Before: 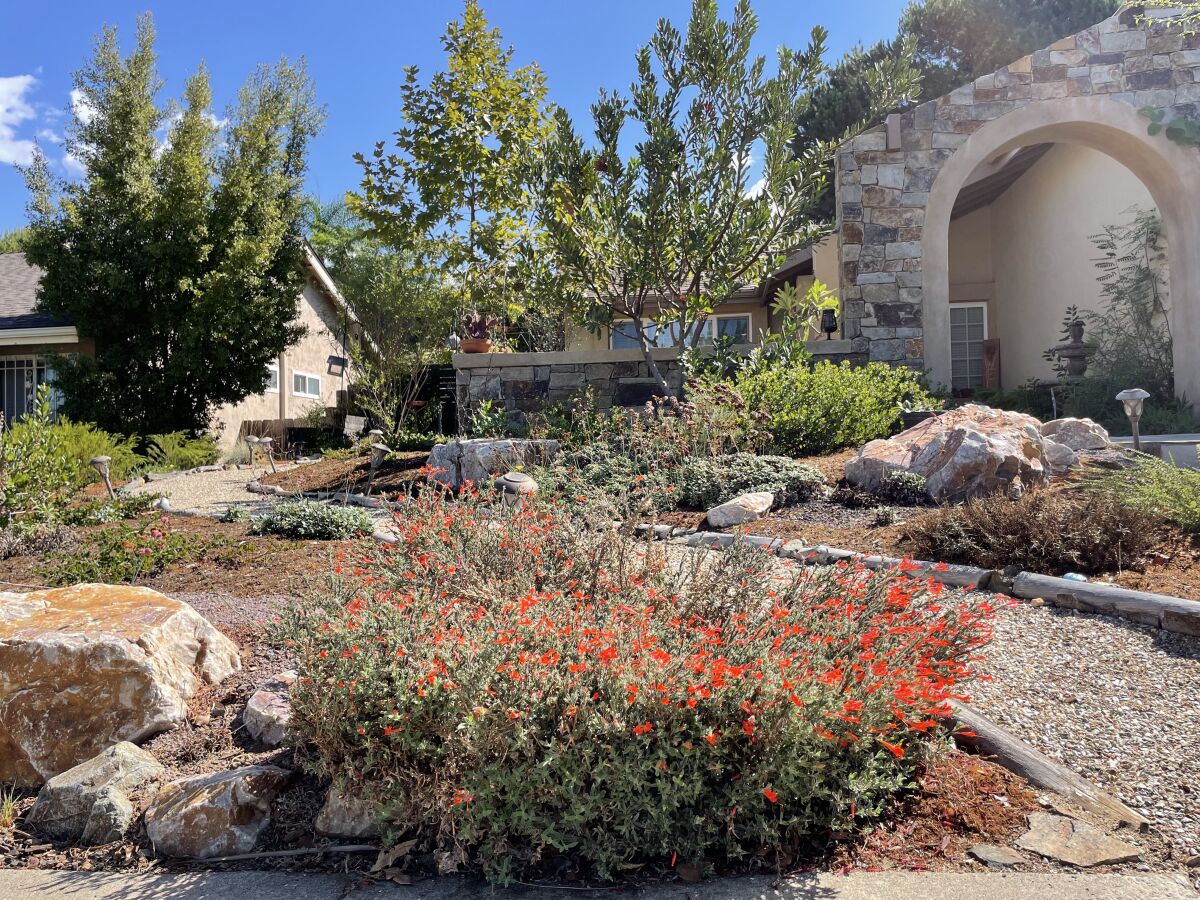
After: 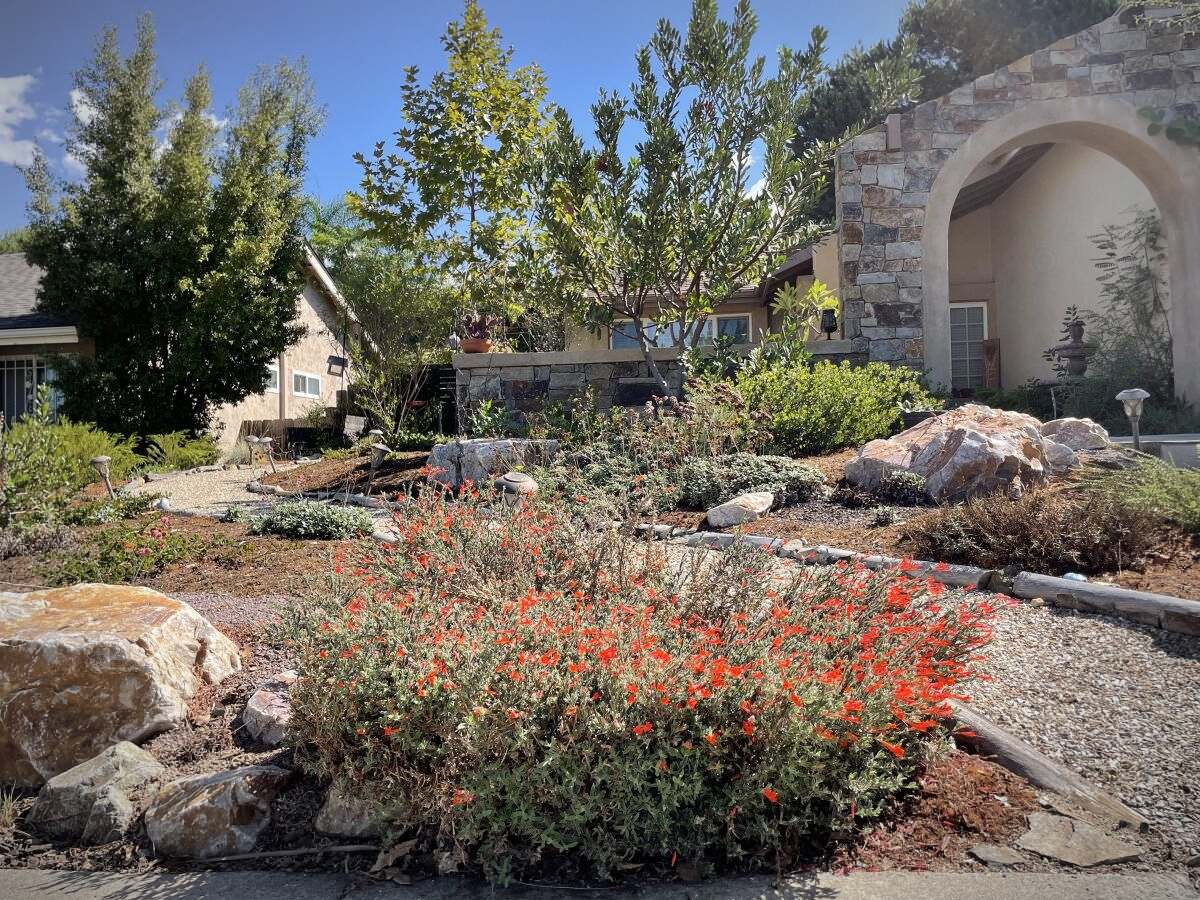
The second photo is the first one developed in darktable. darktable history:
vignetting: fall-off radius 70.28%, brightness -0.687, automatic ratio true
